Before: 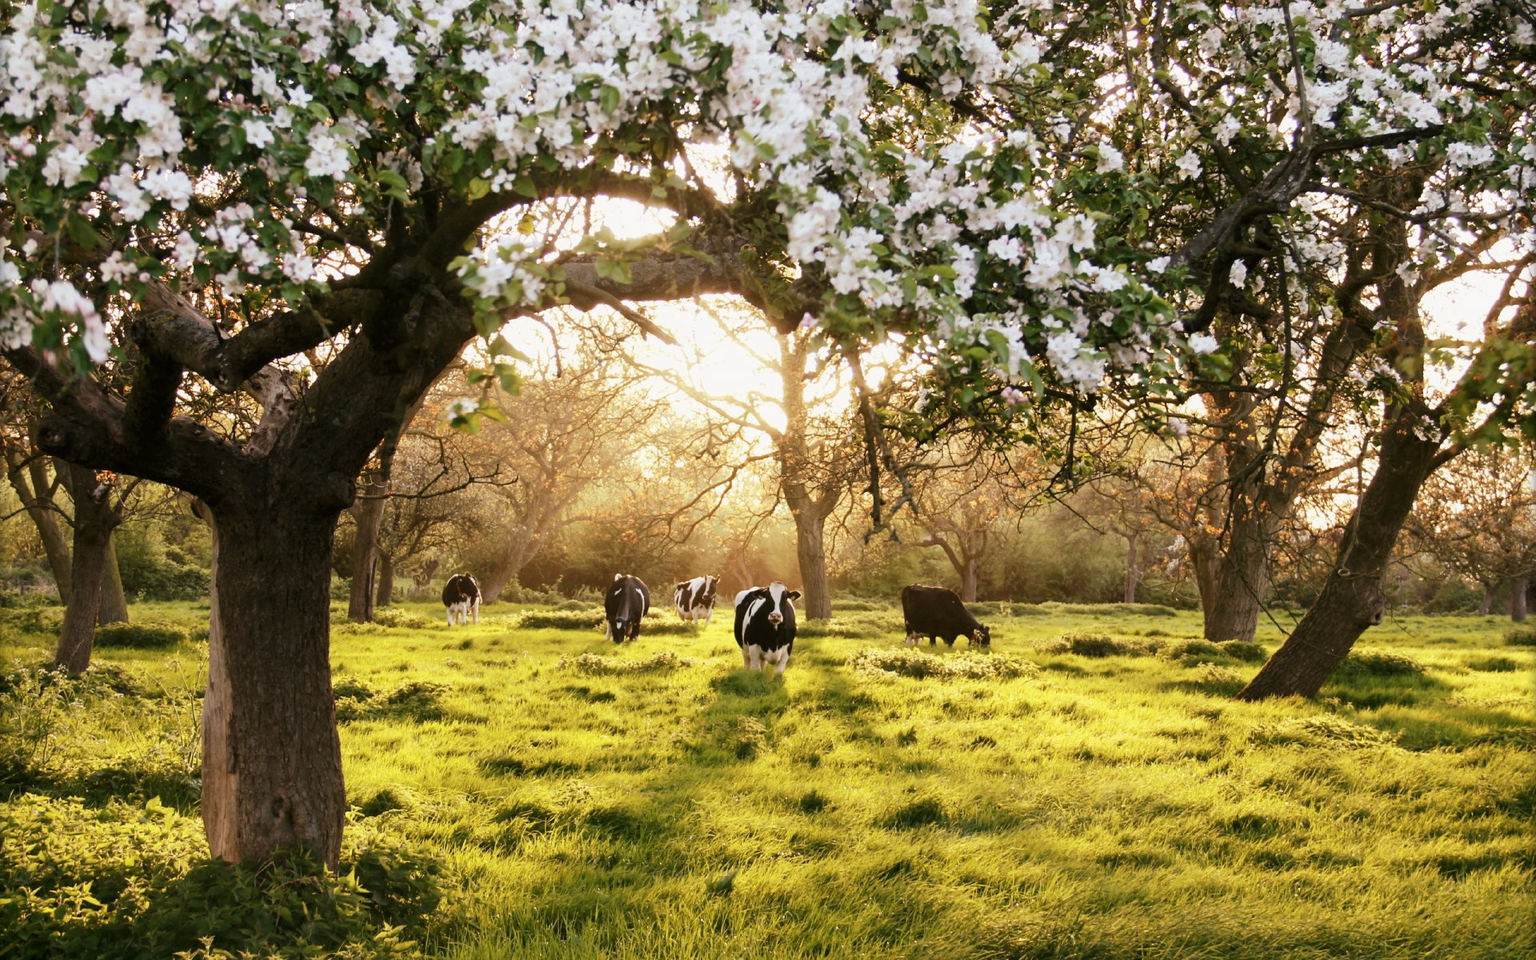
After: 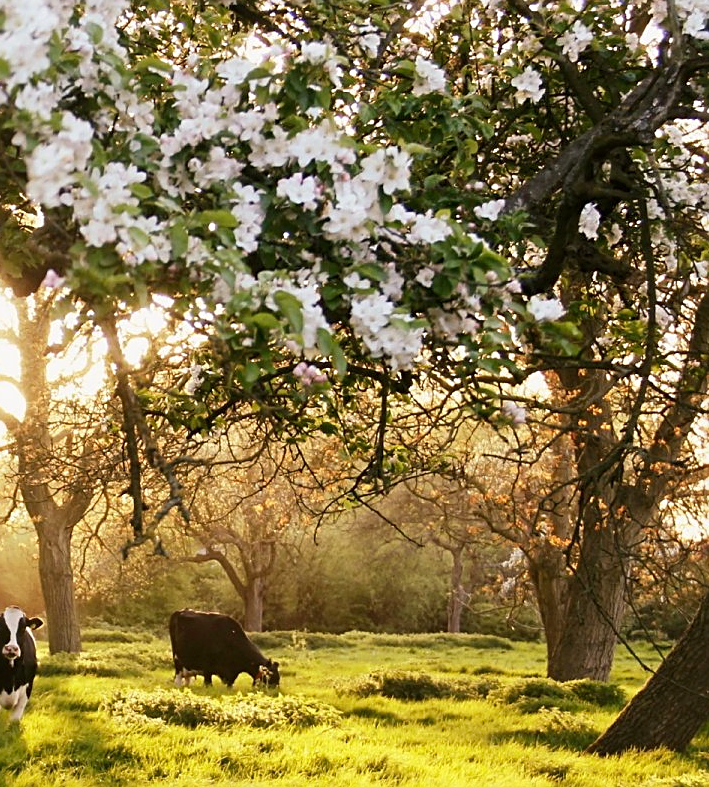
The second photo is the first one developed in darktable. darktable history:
sharpen: on, module defaults
contrast brightness saturation: saturation 0.1
crop and rotate: left 49.936%, top 10.094%, right 13.136%, bottom 24.256%
